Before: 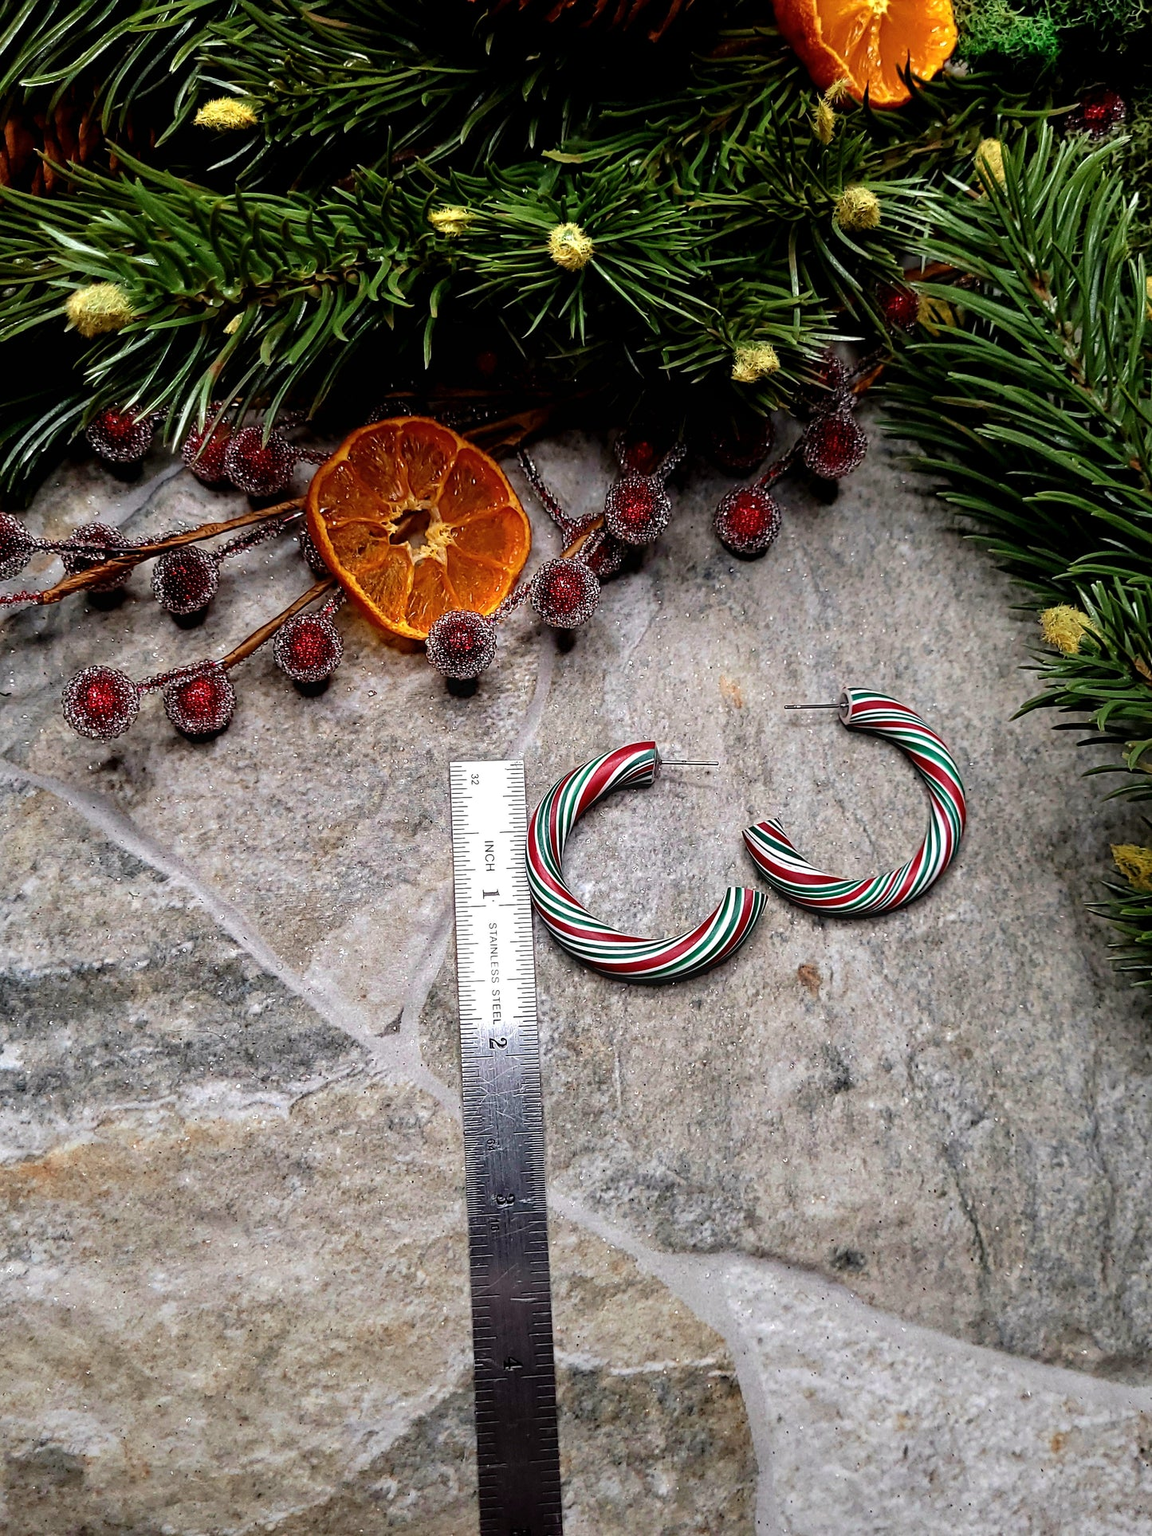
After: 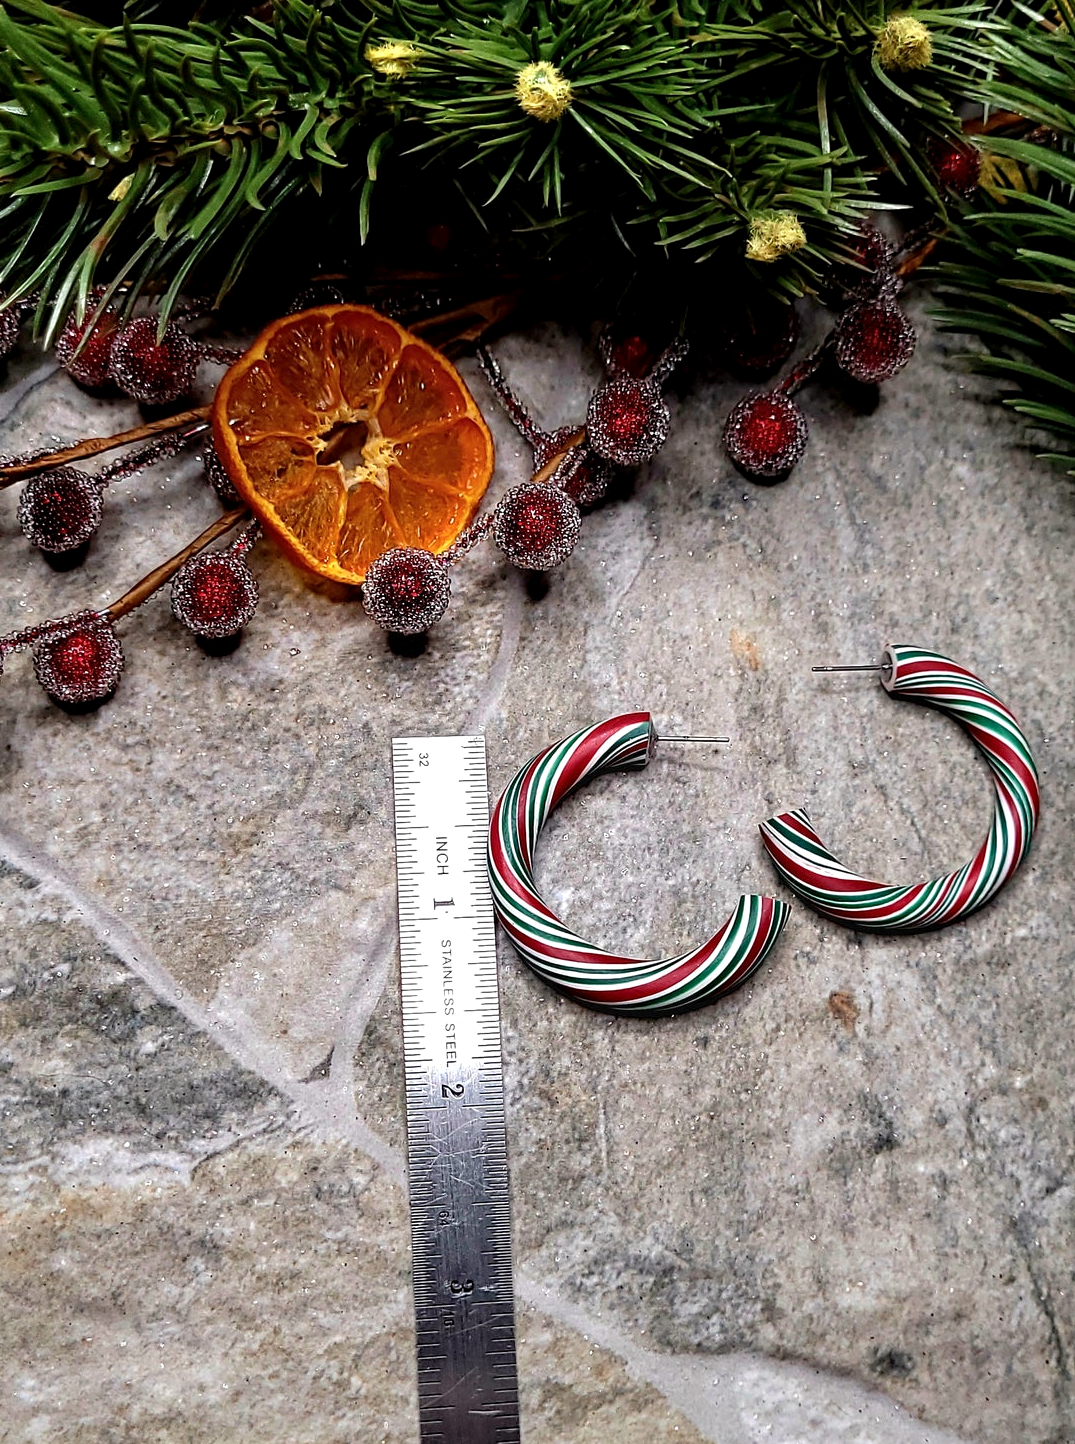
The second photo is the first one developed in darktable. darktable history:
crop and rotate: left 11.97%, top 11.362%, right 13.59%, bottom 13.692%
local contrast: highlights 107%, shadows 103%, detail 119%, midtone range 0.2
